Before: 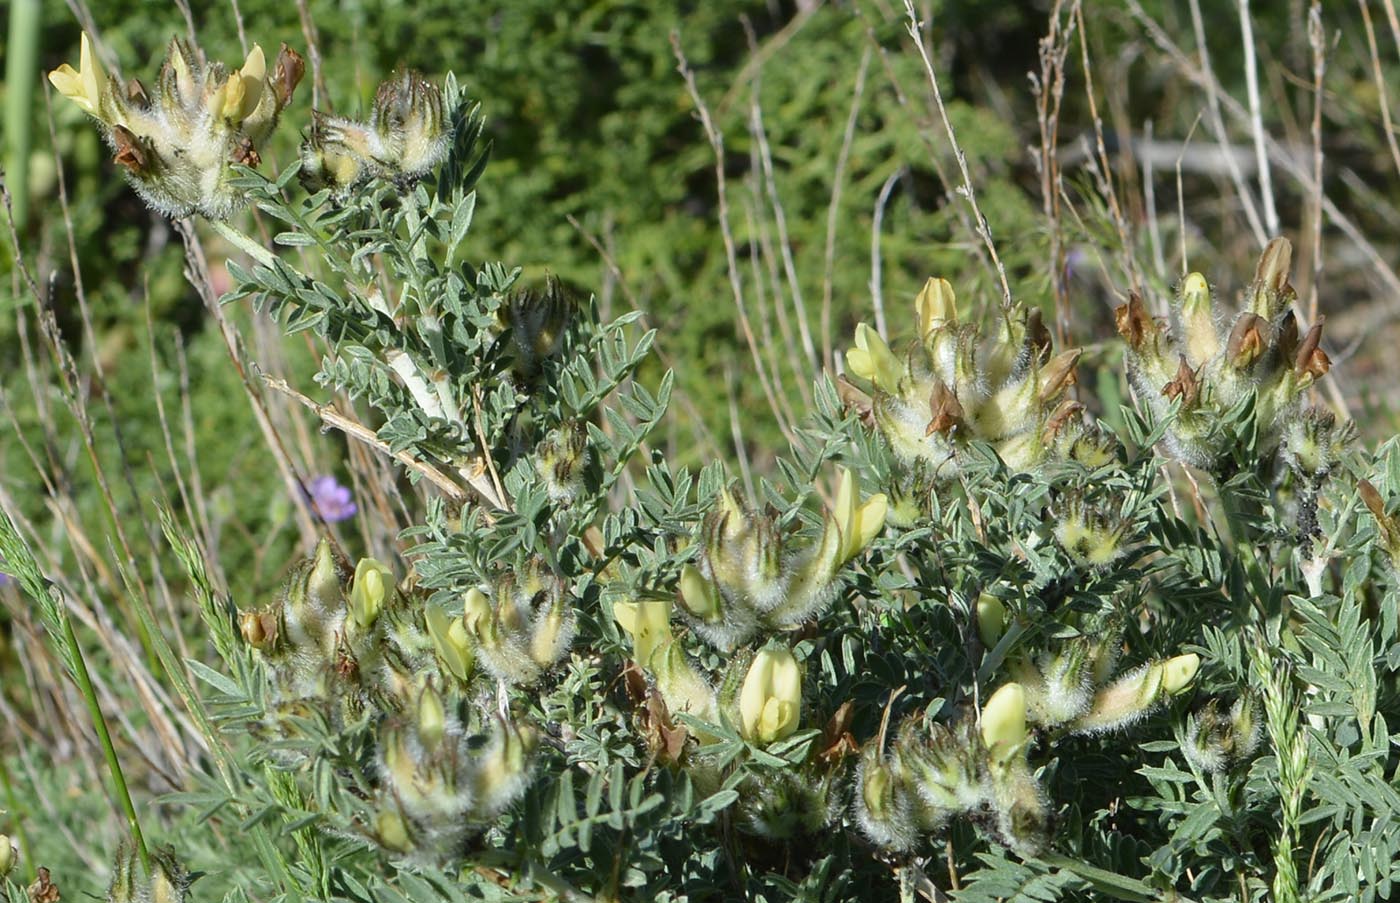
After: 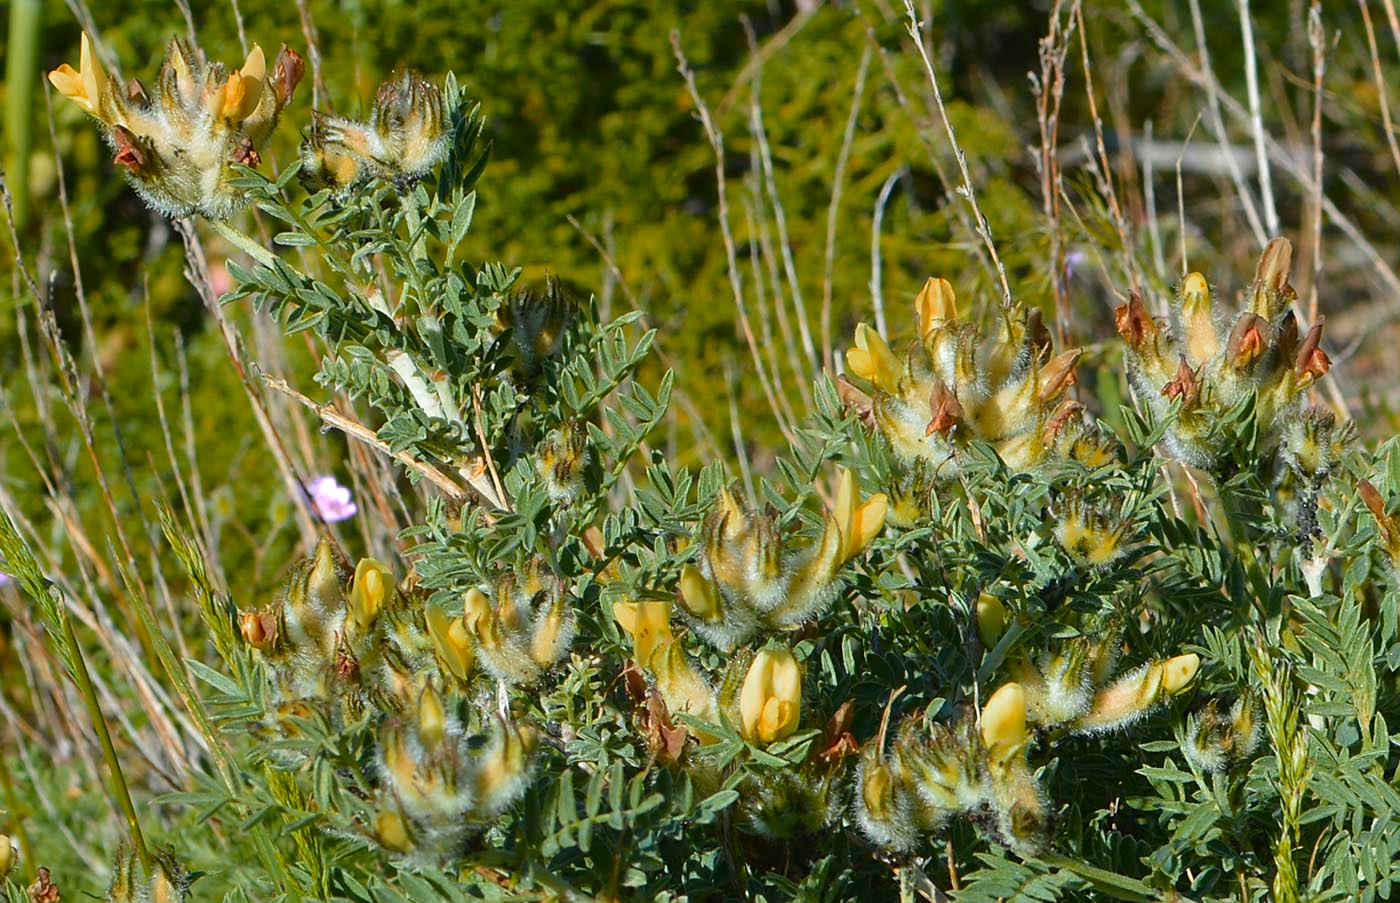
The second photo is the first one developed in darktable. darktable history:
sharpen: amount 0.2
color zones: curves: ch0 [(0.473, 0.374) (0.742, 0.784)]; ch1 [(0.354, 0.737) (0.742, 0.705)]; ch2 [(0.318, 0.421) (0.758, 0.532)], mix 21.87%
